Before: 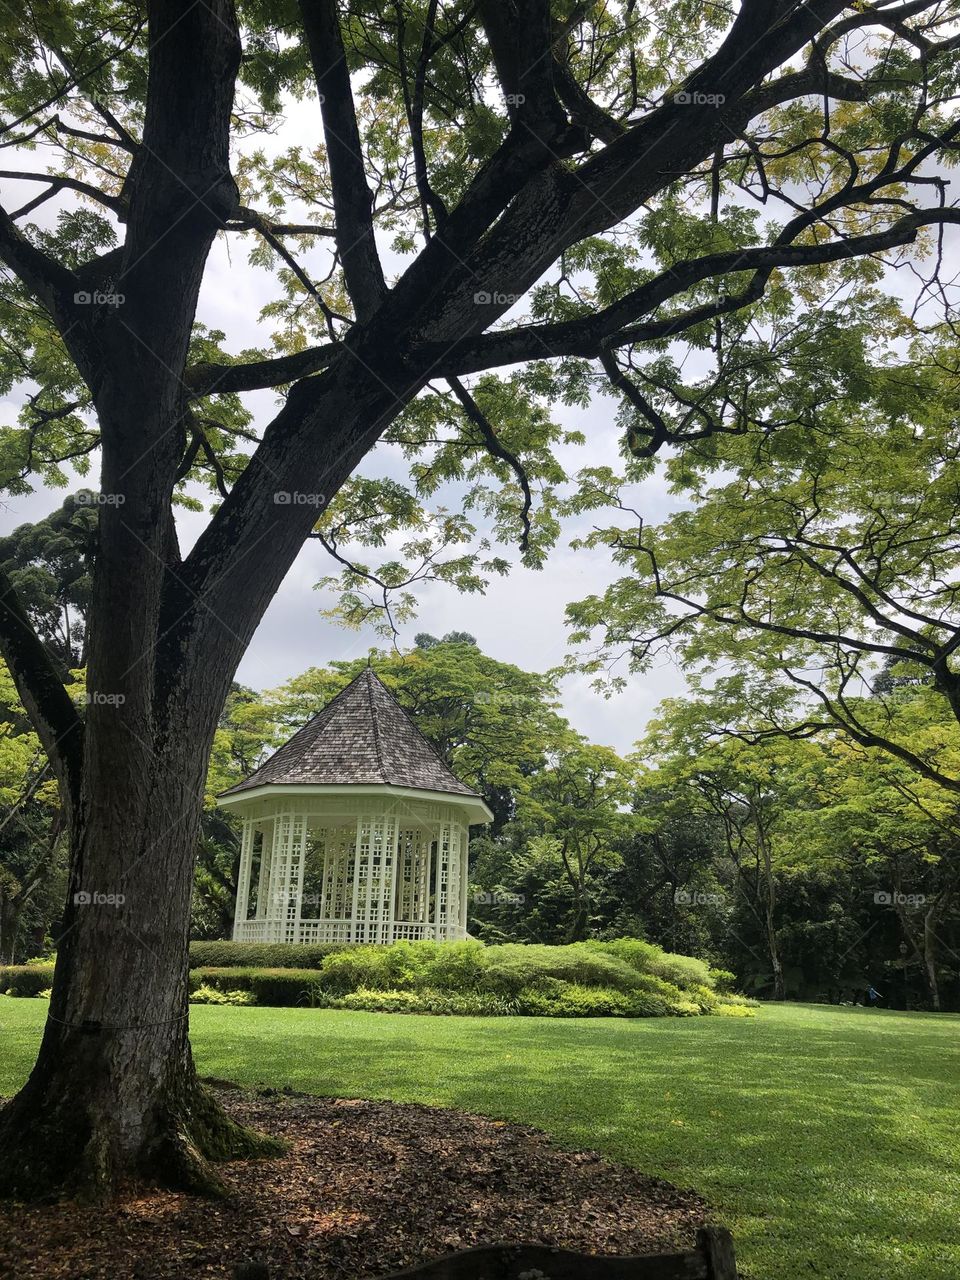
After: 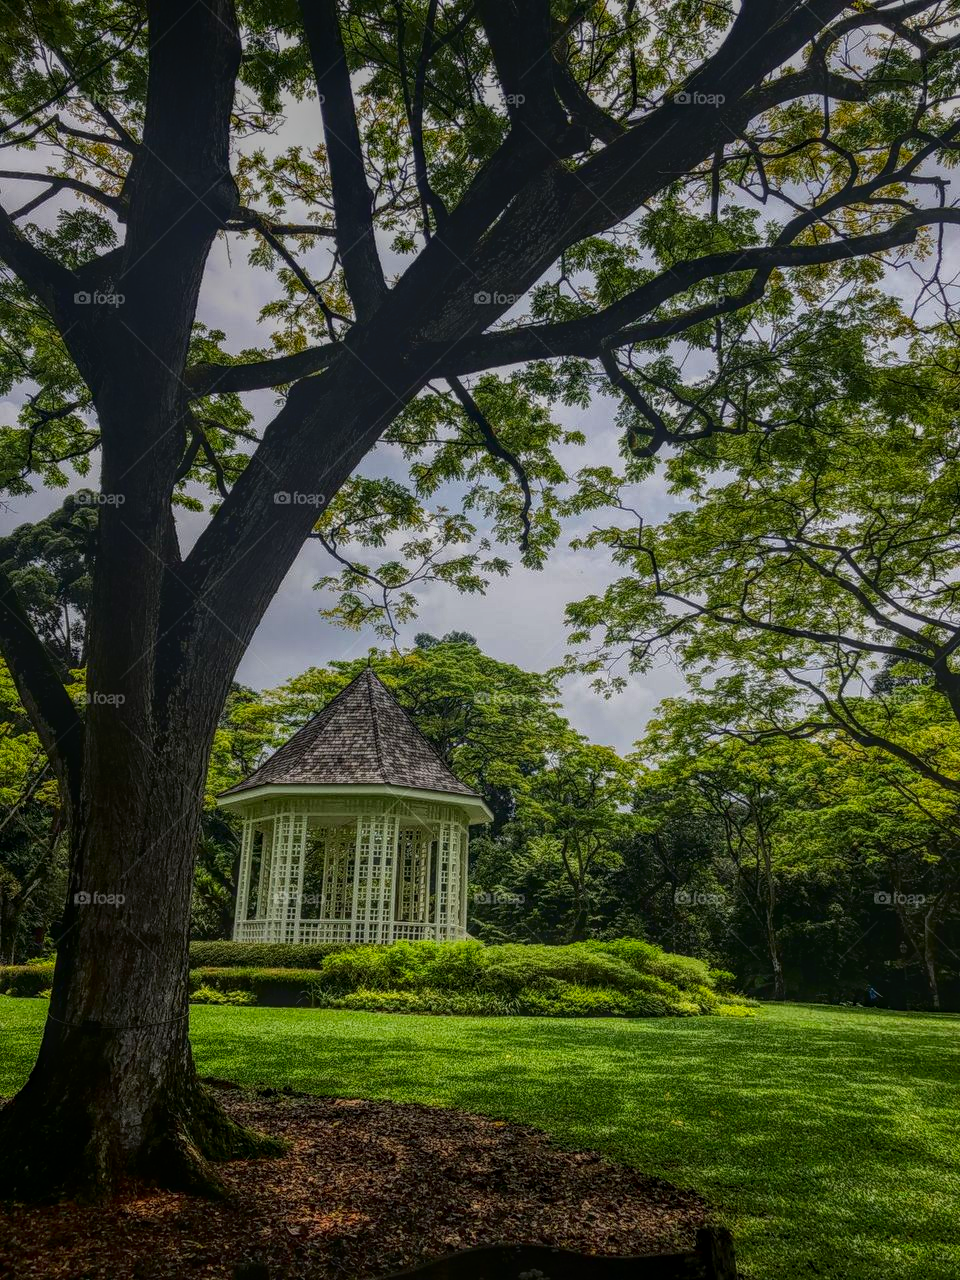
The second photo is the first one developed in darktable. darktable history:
local contrast: highlights 20%, shadows 31%, detail 200%, midtone range 0.2
contrast brightness saturation: contrast 0.224, brightness -0.189, saturation 0.245
